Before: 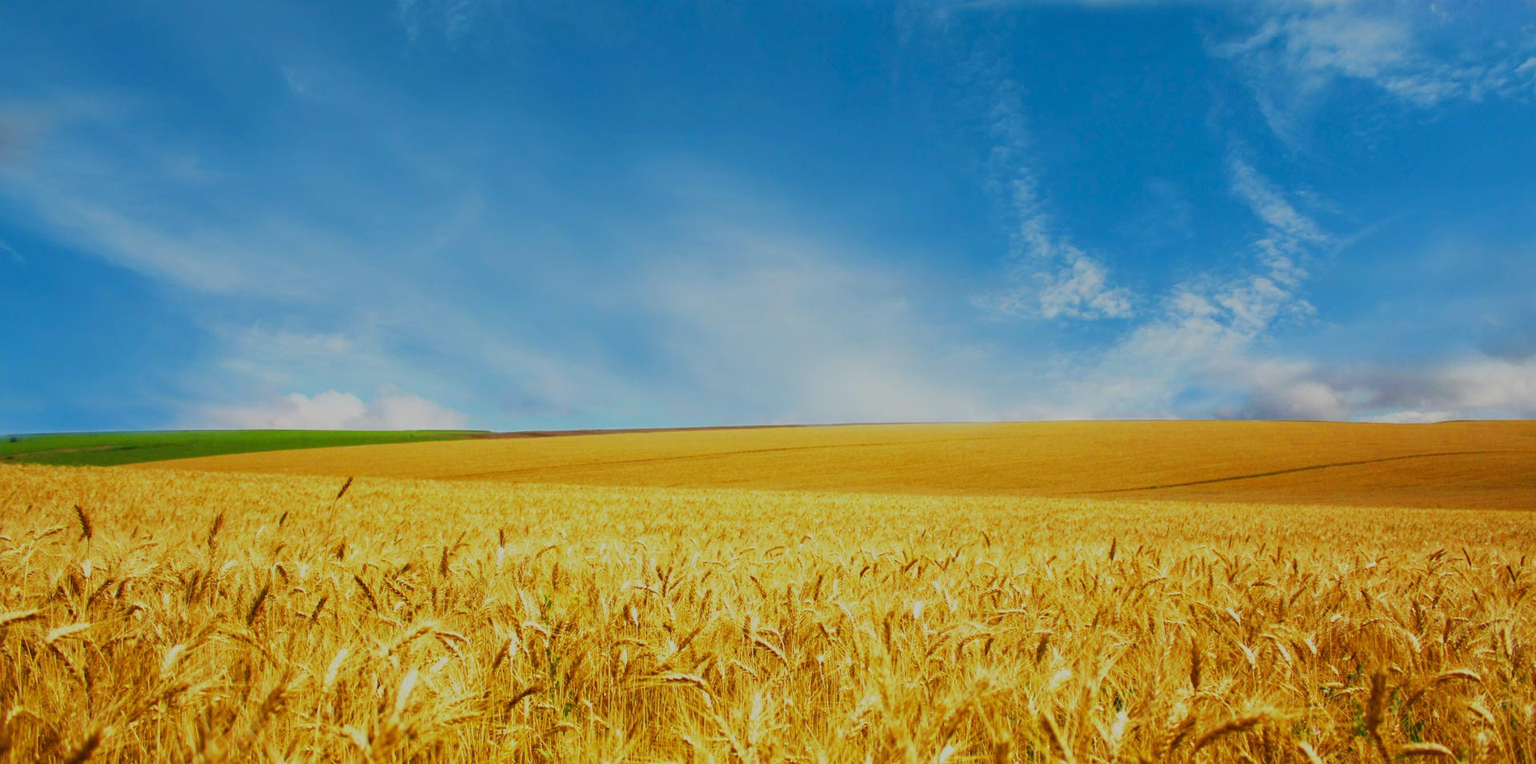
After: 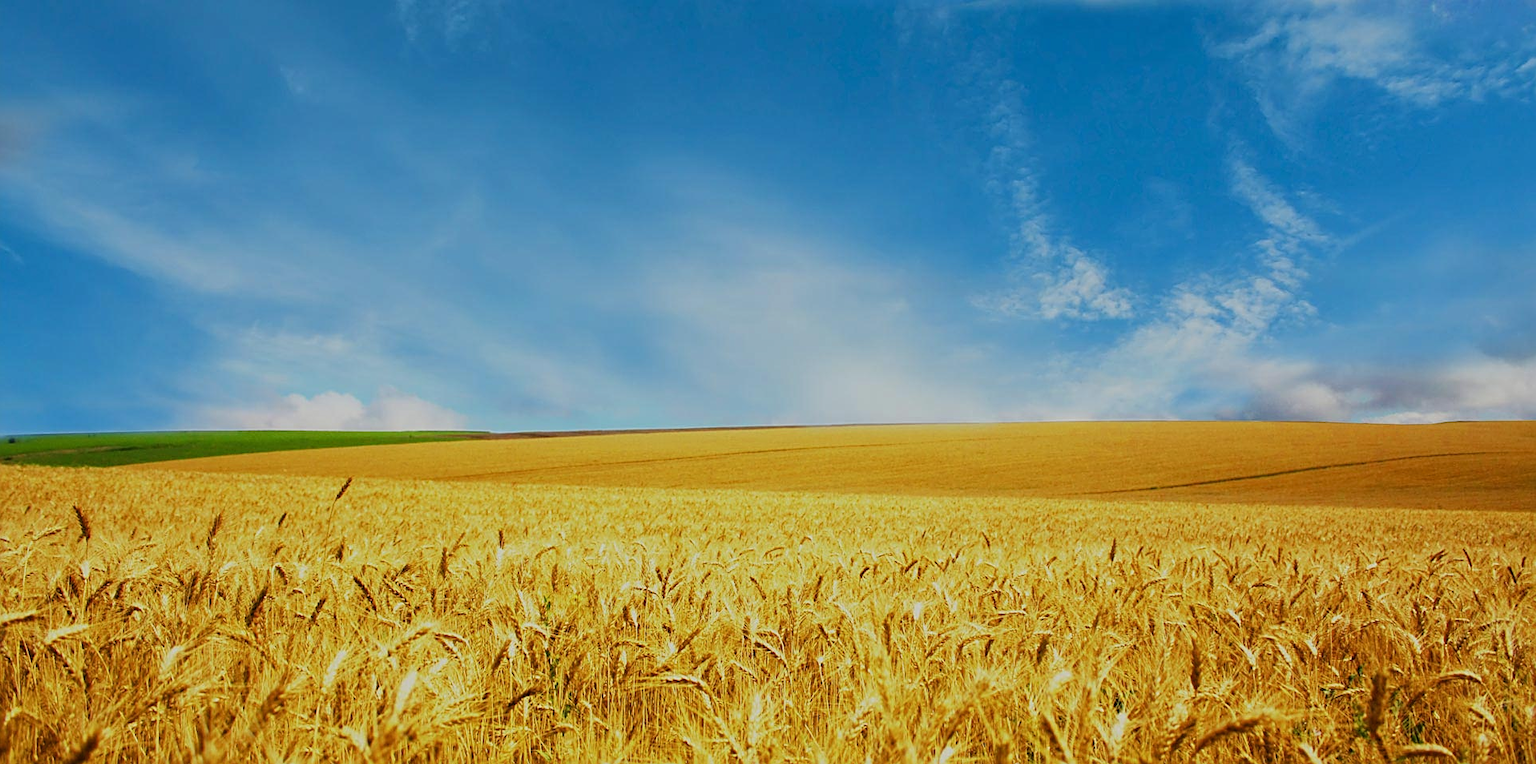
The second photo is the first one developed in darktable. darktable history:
crop: left 0.156%
sharpen: on, module defaults
local contrast: mode bilateral grid, contrast 16, coarseness 36, detail 105%, midtone range 0.2
filmic rgb: black relative exposure -12.74 EV, white relative exposure 2.81 EV, threshold 5.98 EV, target black luminance 0%, hardness 8.52, latitude 69.96%, contrast 1.136, shadows ↔ highlights balance -1.18%, enable highlight reconstruction true
